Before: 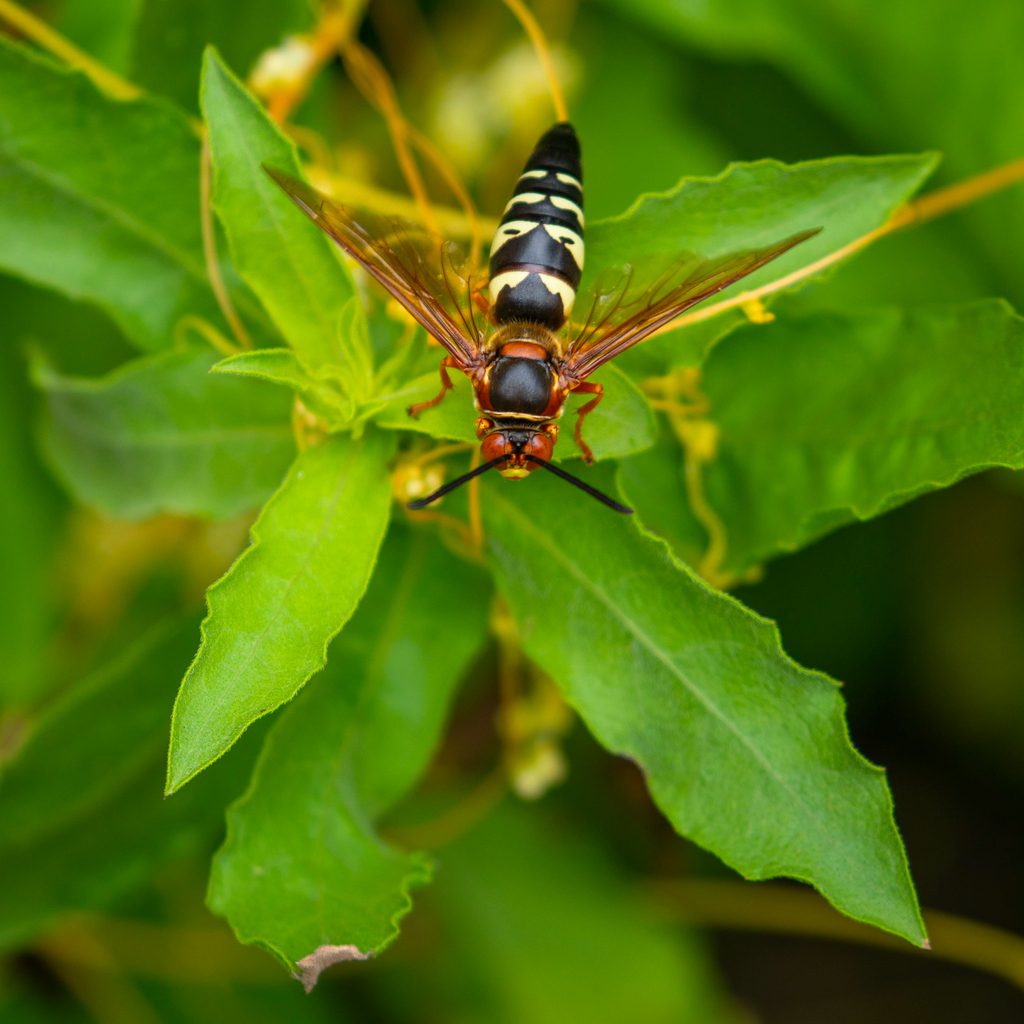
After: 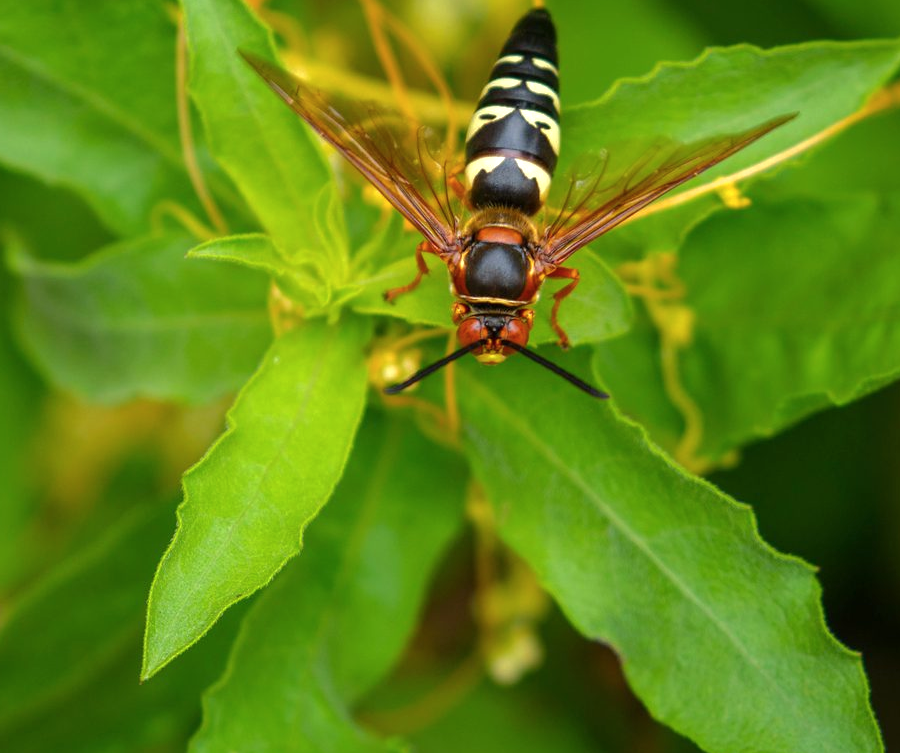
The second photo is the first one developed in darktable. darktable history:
exposure: exposure 0.376 EV, compensate highlight preservation false
crop and rotate: left 2.425%, top 11.305%, right 9.6%, bottom 15.08%
rgb curve: curves: ch0 [(0, 0) (0.175, 0.154) (0.785, 0.663) (1, 1)]
color balance rgb: perceptual saturation grading › global saturation -1%
